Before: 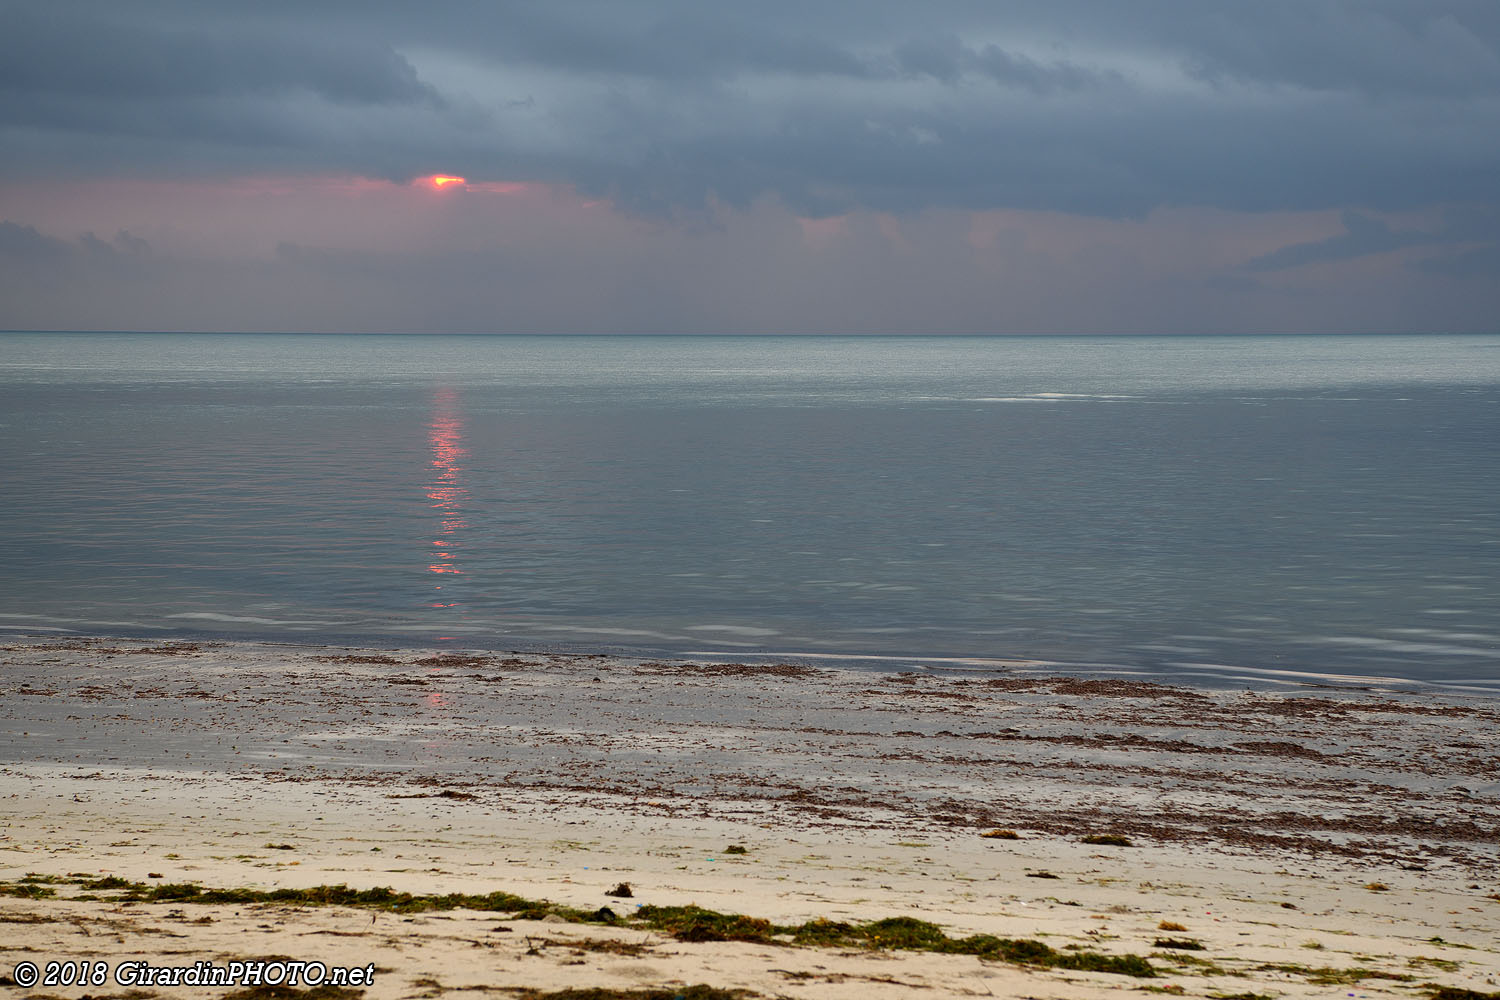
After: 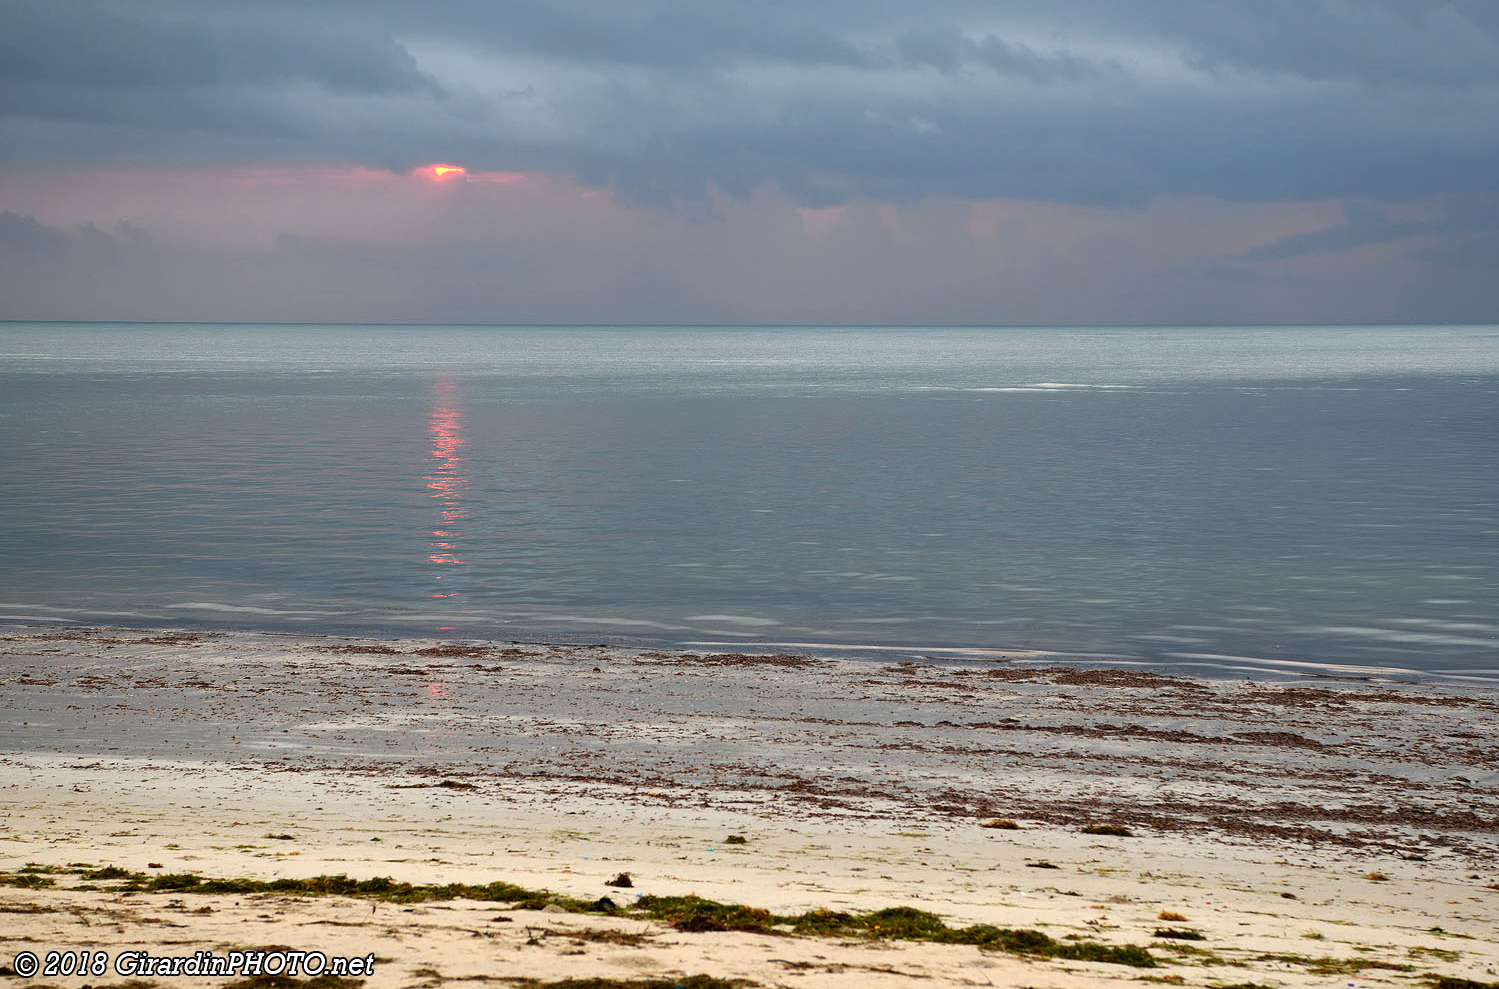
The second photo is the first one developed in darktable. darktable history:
crop: top 1.037%, right 0.027%
tone equalizer: -8 EV -0.448 EV, -7 EV -0.394 EV, -6 EV -0.354 EV, -5 EV -0.238 EV, -3 EV 0.22 EV, -2 EV 0.34 EV, -1 EV 0.382 EV, +0 EV 0.399 EV, smoothing diameter 24.94%, edges refinement/feathering 14.85, preserve details guided filter
